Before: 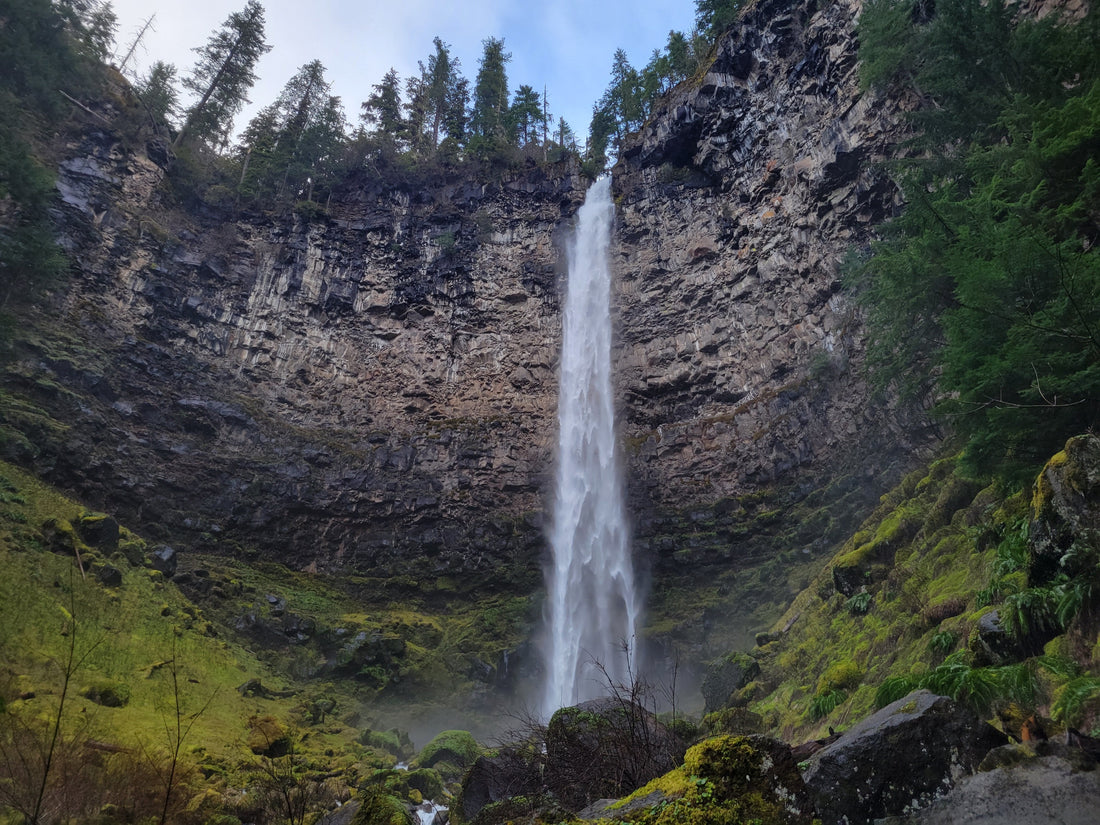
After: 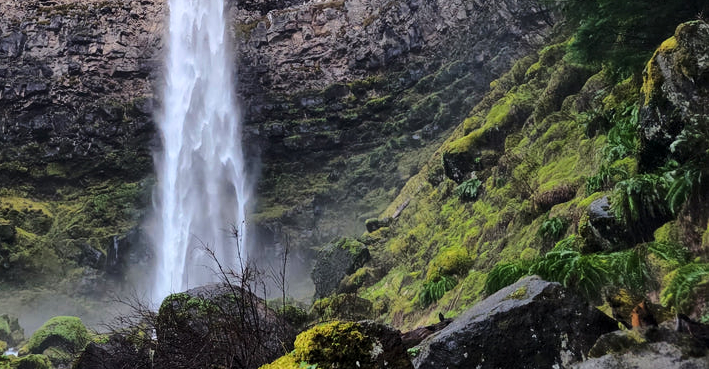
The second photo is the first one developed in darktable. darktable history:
base curve: curves: ch0 [(0, 0) (0.028, 0.03) (0.121, 0.232) (0.46, 0.748) (0.859, 0.968) (1, 1)]
crop and rotate: left 35.509%, top 50.238%, bottom 4.934%
local contrast: highlights 100%, shadows 100%, detail 120%, midtone range 0.2
